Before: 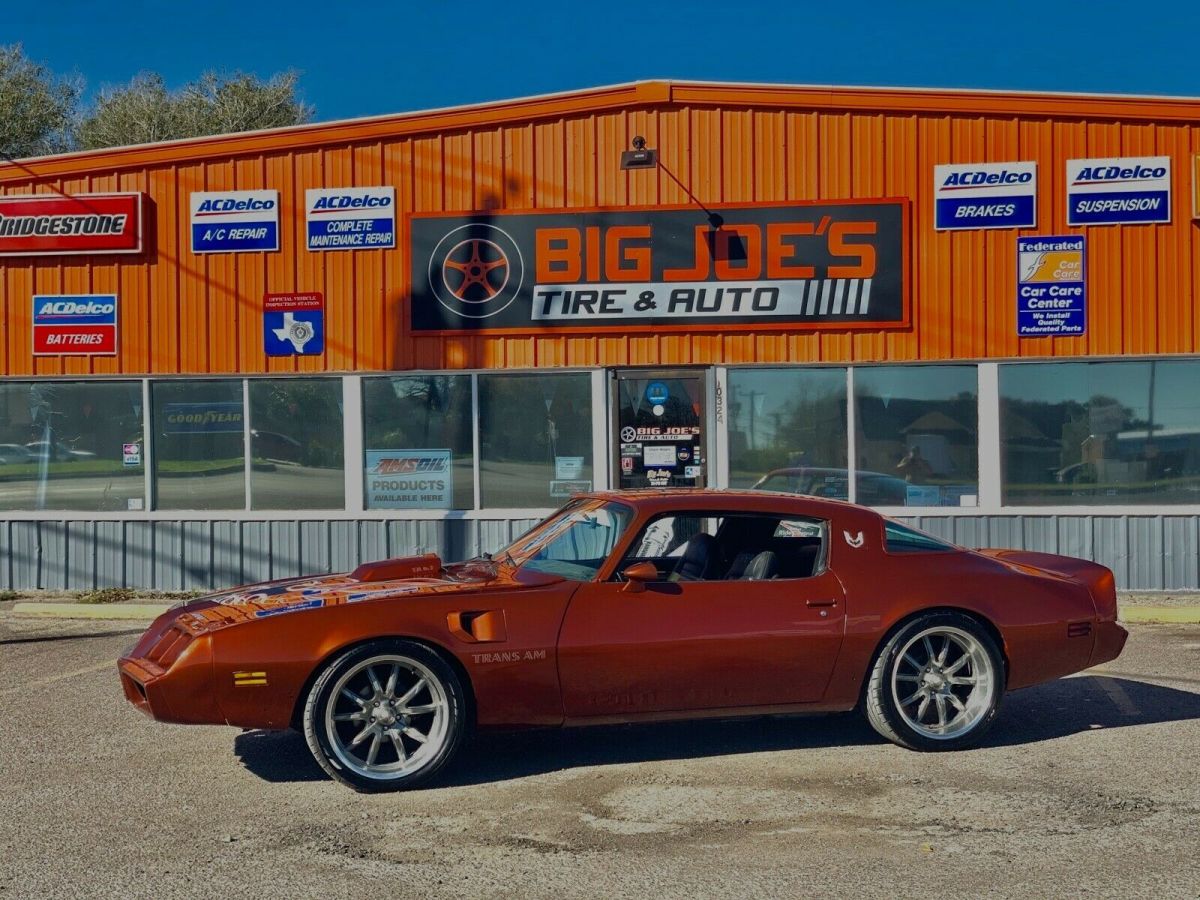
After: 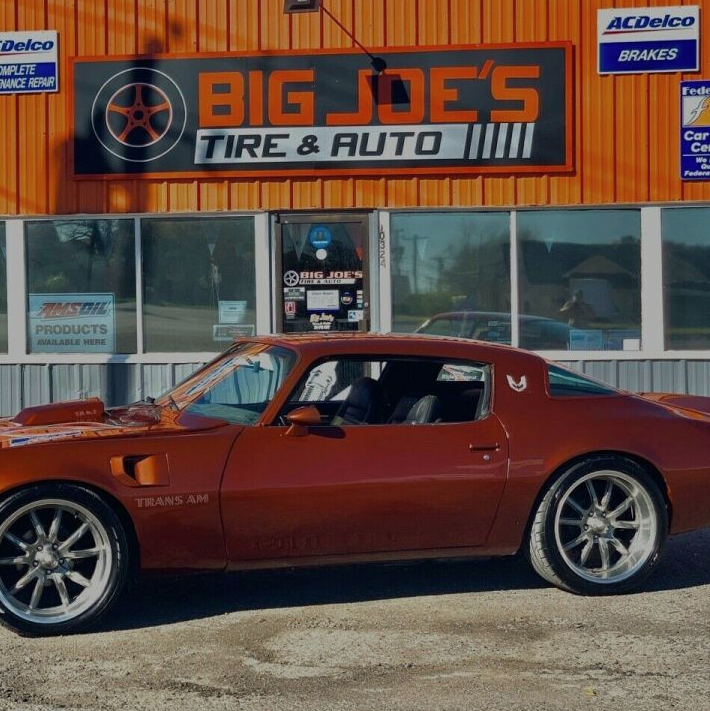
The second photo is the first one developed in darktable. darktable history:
contrast brightness saturation: contrast 0.009, saturation -0.063
crop and rotate: left 28.113%, top 17.341%, right 12.719%, bottom 3.607%
